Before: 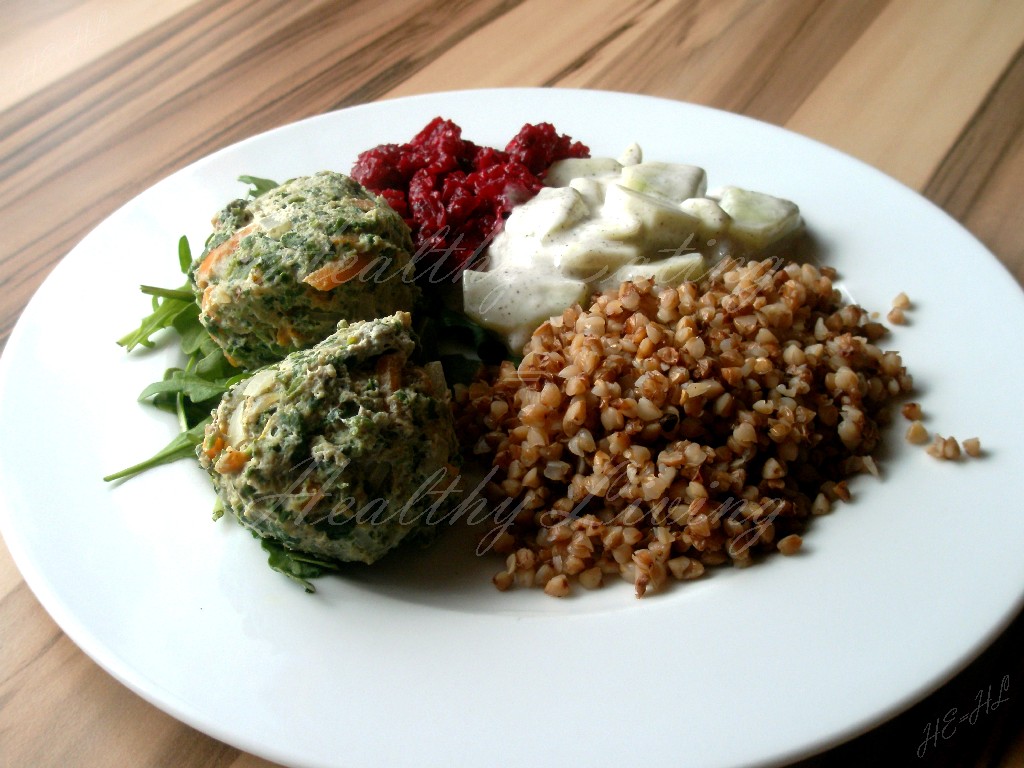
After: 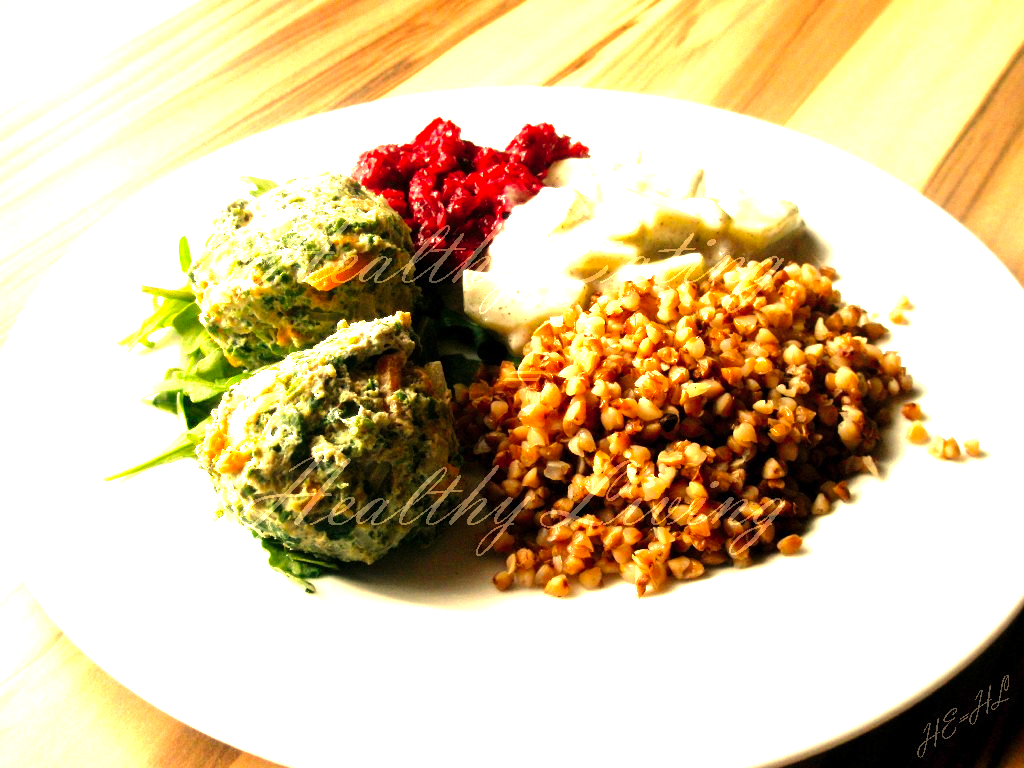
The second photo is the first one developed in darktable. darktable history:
levels: levels [0, 0.281, 0.562]
shadows and highlights: shadows -10, white point adjustment 1.5, highlights 10
color balance rgb: shadows fall-off 101%, linear chroma grading › mid-tones 7.63%, perceptual saturation grading › mid-tones 11.68%, mask middle-gray fulcrum 22.45%, global vibrance 10.11%, saturation formula JzAzBz (2021)
white balance: red 1.138, green 0.996, blue 0.812
